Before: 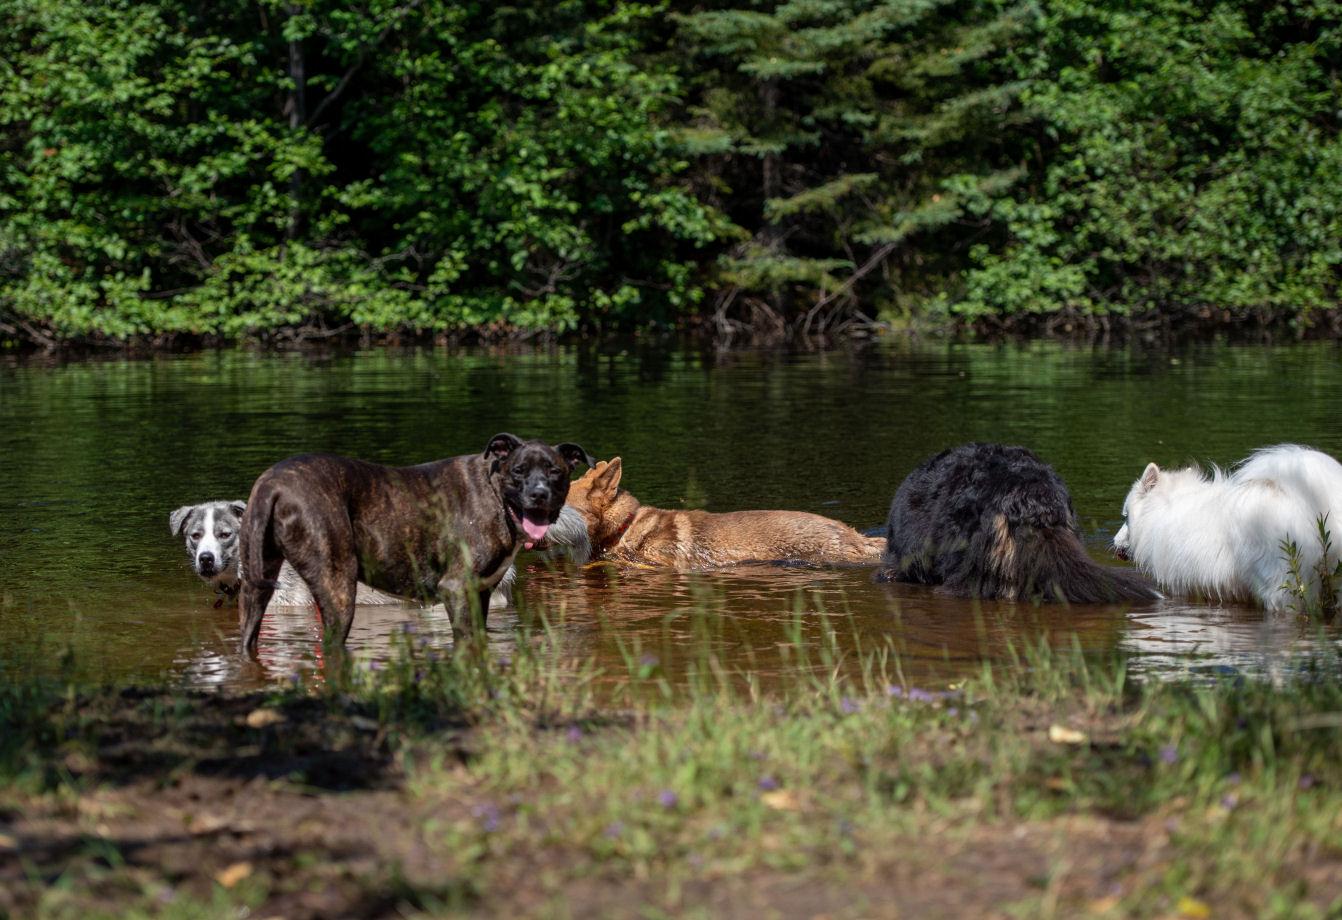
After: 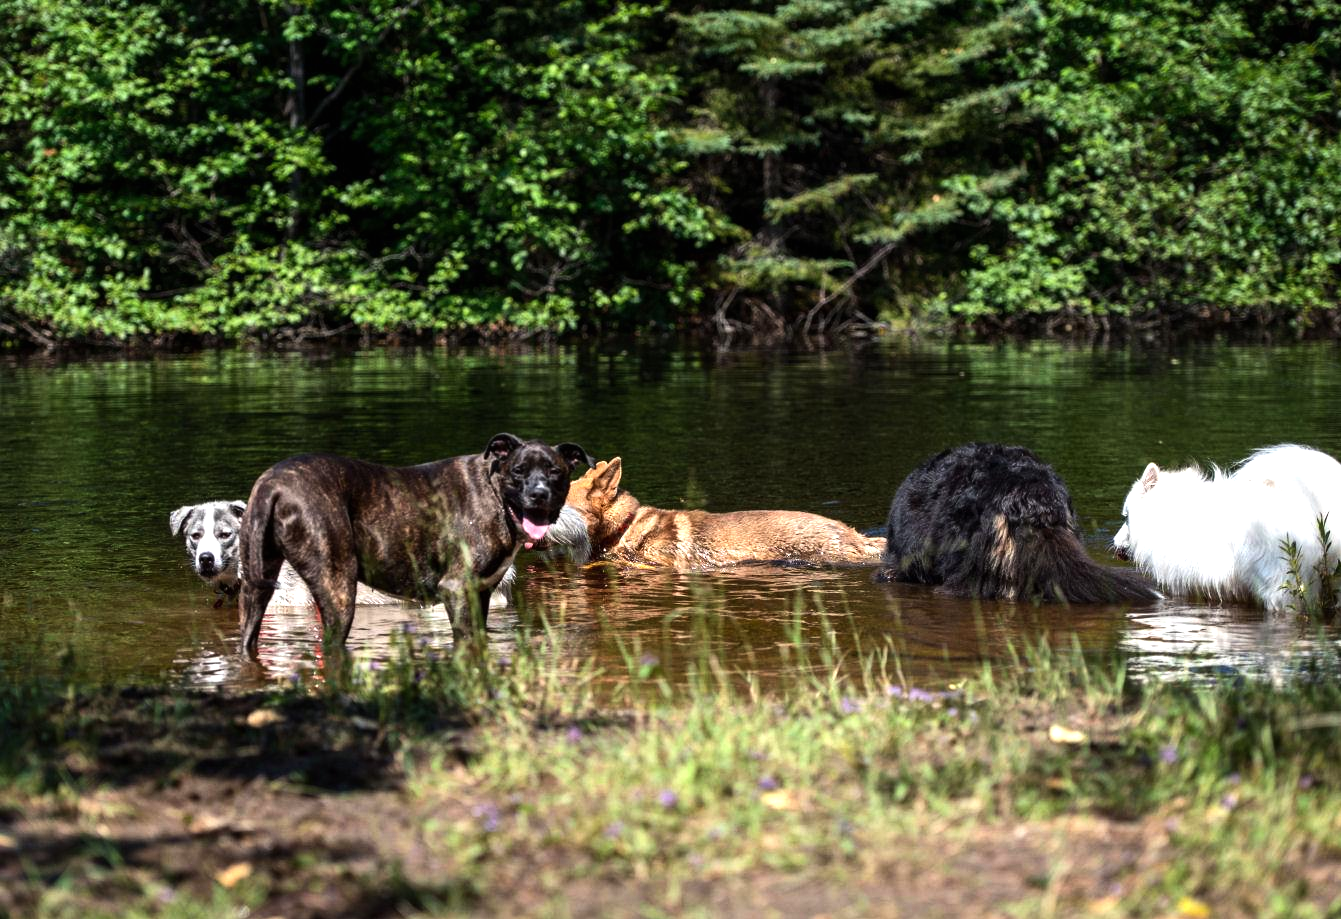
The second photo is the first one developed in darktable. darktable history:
exposure: black level correction 0, exposure 0.5 EV, compensate highlight preservation false
tone equalizer: -8 EV -0.715 EV, -7 EV -0.67 EV, -6 EV -0.614 EV, -5 EV -0.376 EV, -3 EV 0.38 EV, -2 EV 0.6 EV, -1 EV 0.677 EV, +0 EV 0.759 EV, edges refinement/feathering 500, mask exposure compensation -1.57 EV, preserve details no
